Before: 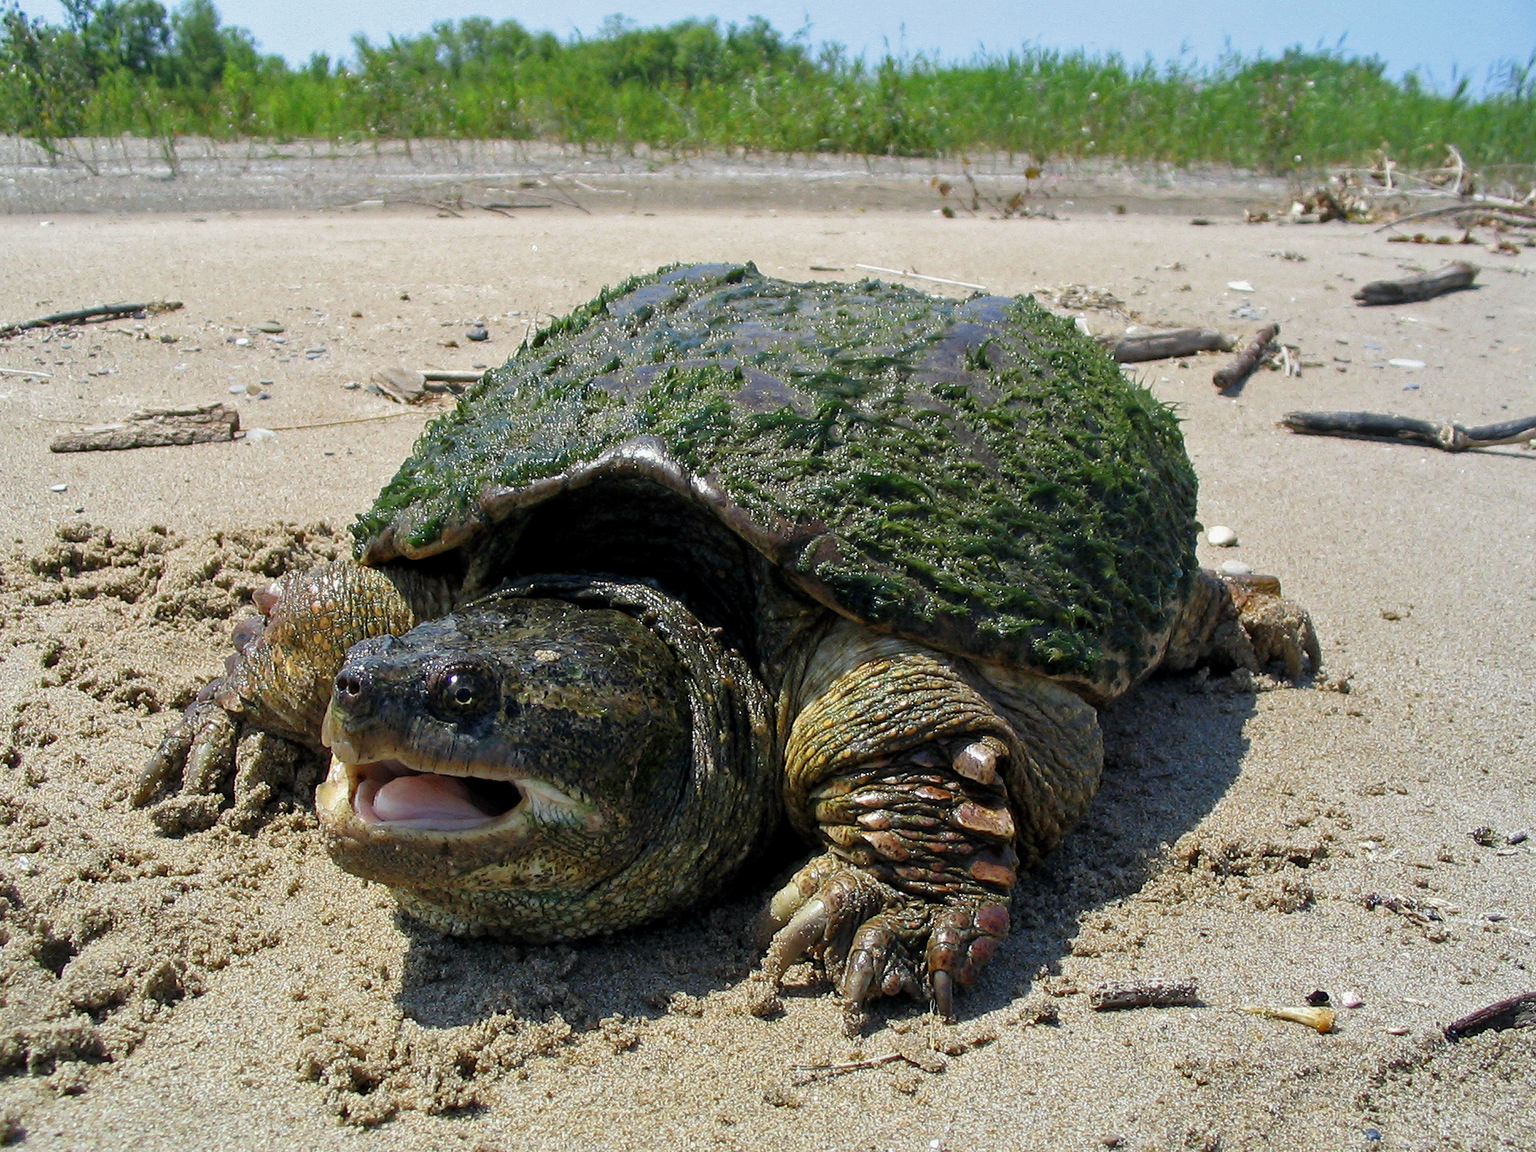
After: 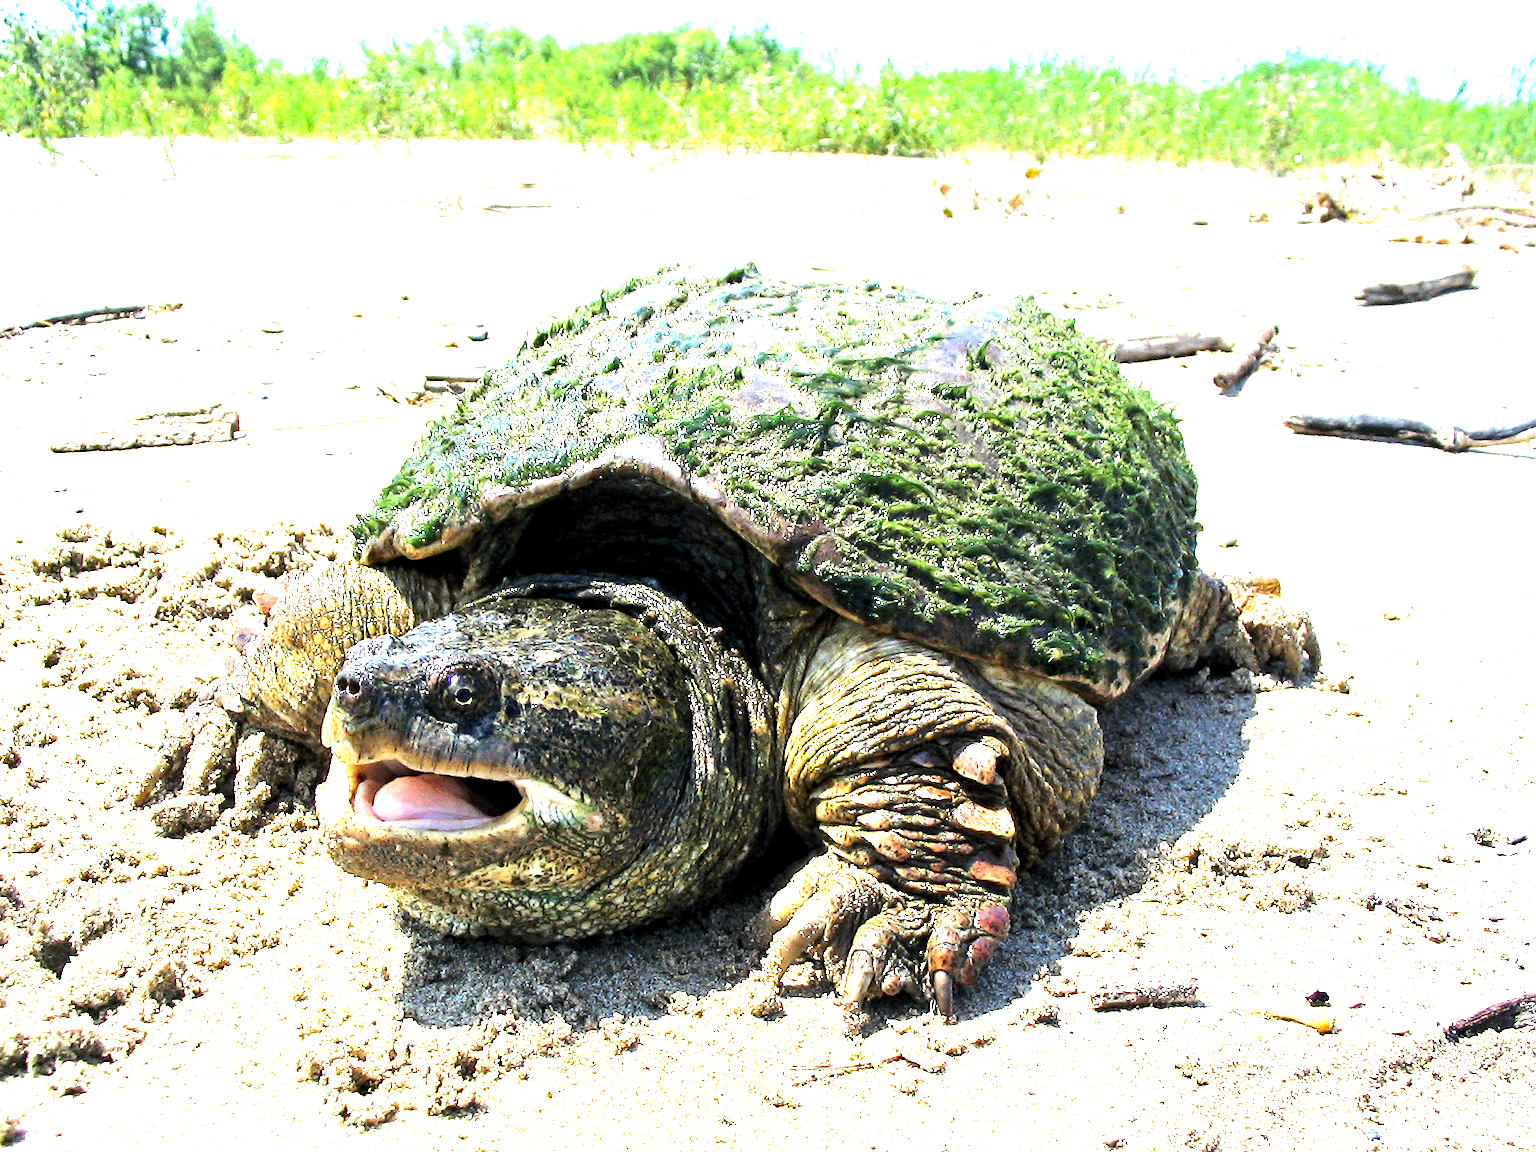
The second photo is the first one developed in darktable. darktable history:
haze removal: compatibility mode true, adaptive false
tone equalizer: -8 EV -0.728 EV, -7 EV -0.666 EV, -6 EV -0.611 EV, -5 EV -0.423 EV, -3 EV 0.389 EV, -2 EV 0.6 EV, -1 EV 0.675 EV, +0 EV 0.762 EV, edges refinement/feathering 500, mask exposure compensation -1.57 EV, preserve details no
exposure: exposure 1.999 EV, compensate highlight preservation false
